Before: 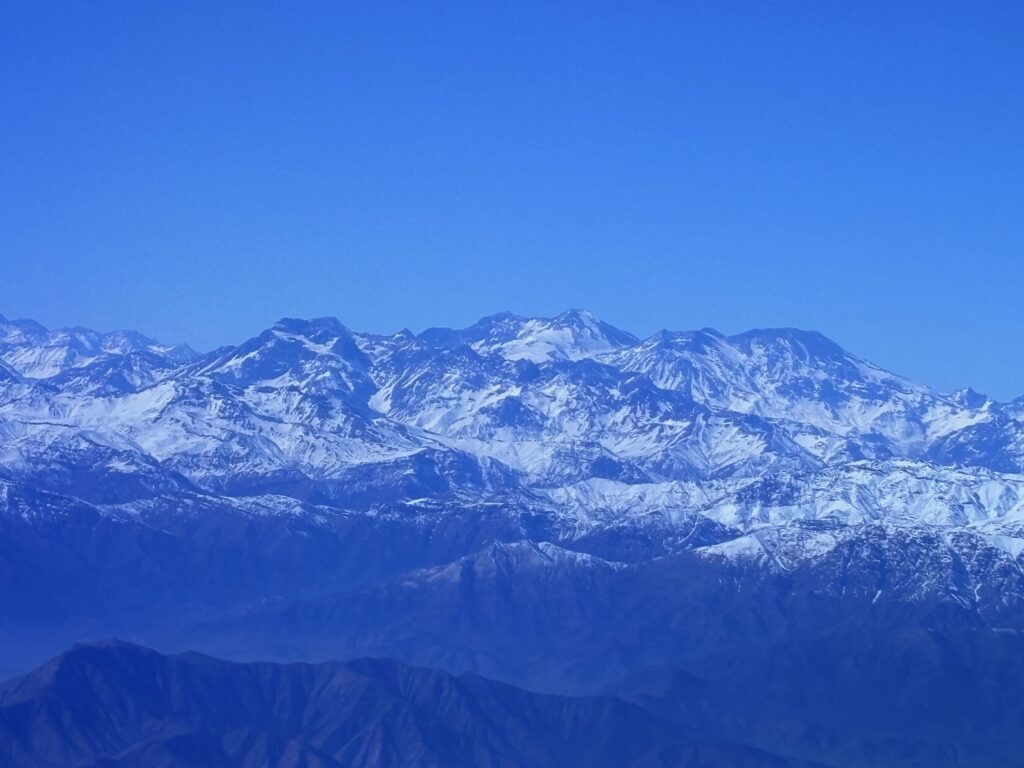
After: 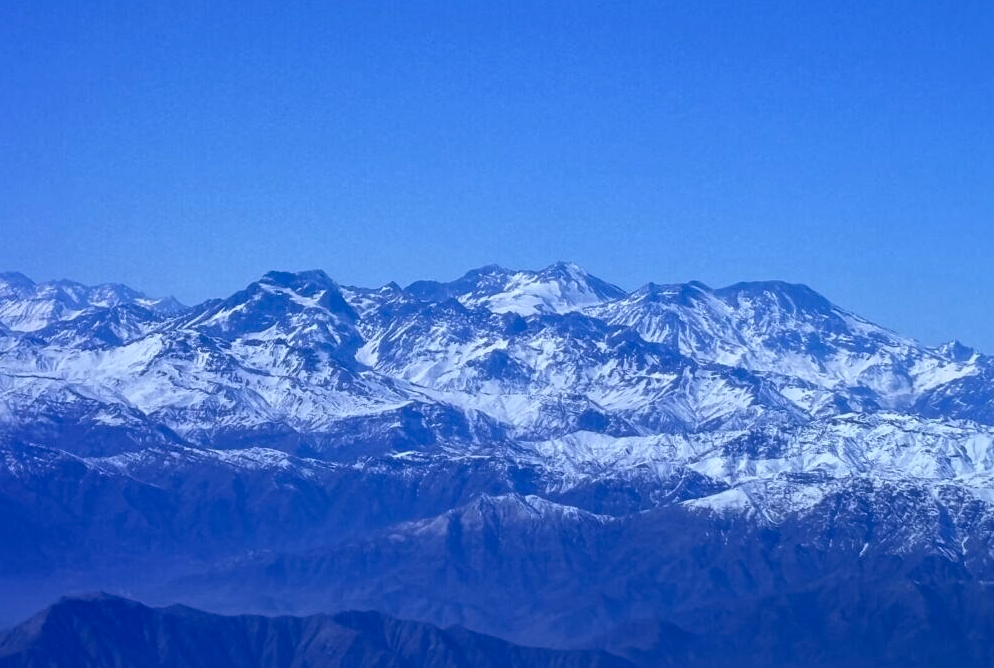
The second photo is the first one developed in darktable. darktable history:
crop: left 1.273%, top 6.135%, right 1.597%, bottom 6.831%
local contrast: mode bilateral grid, contrast 20, coarseness 51, detail 150%, midtone range 0.2
